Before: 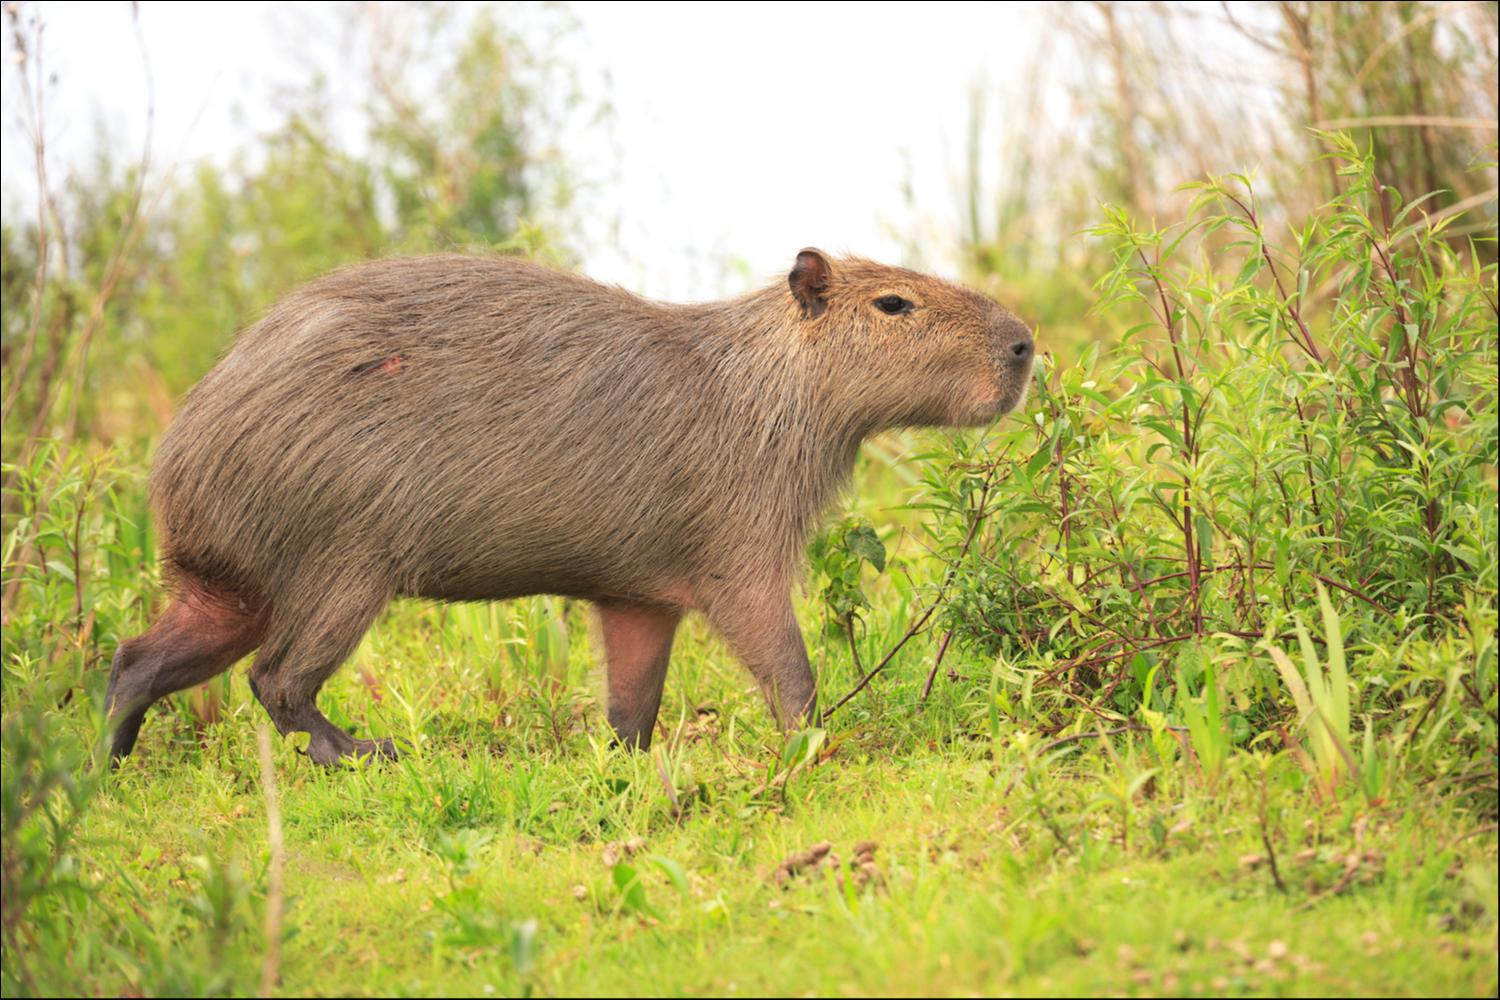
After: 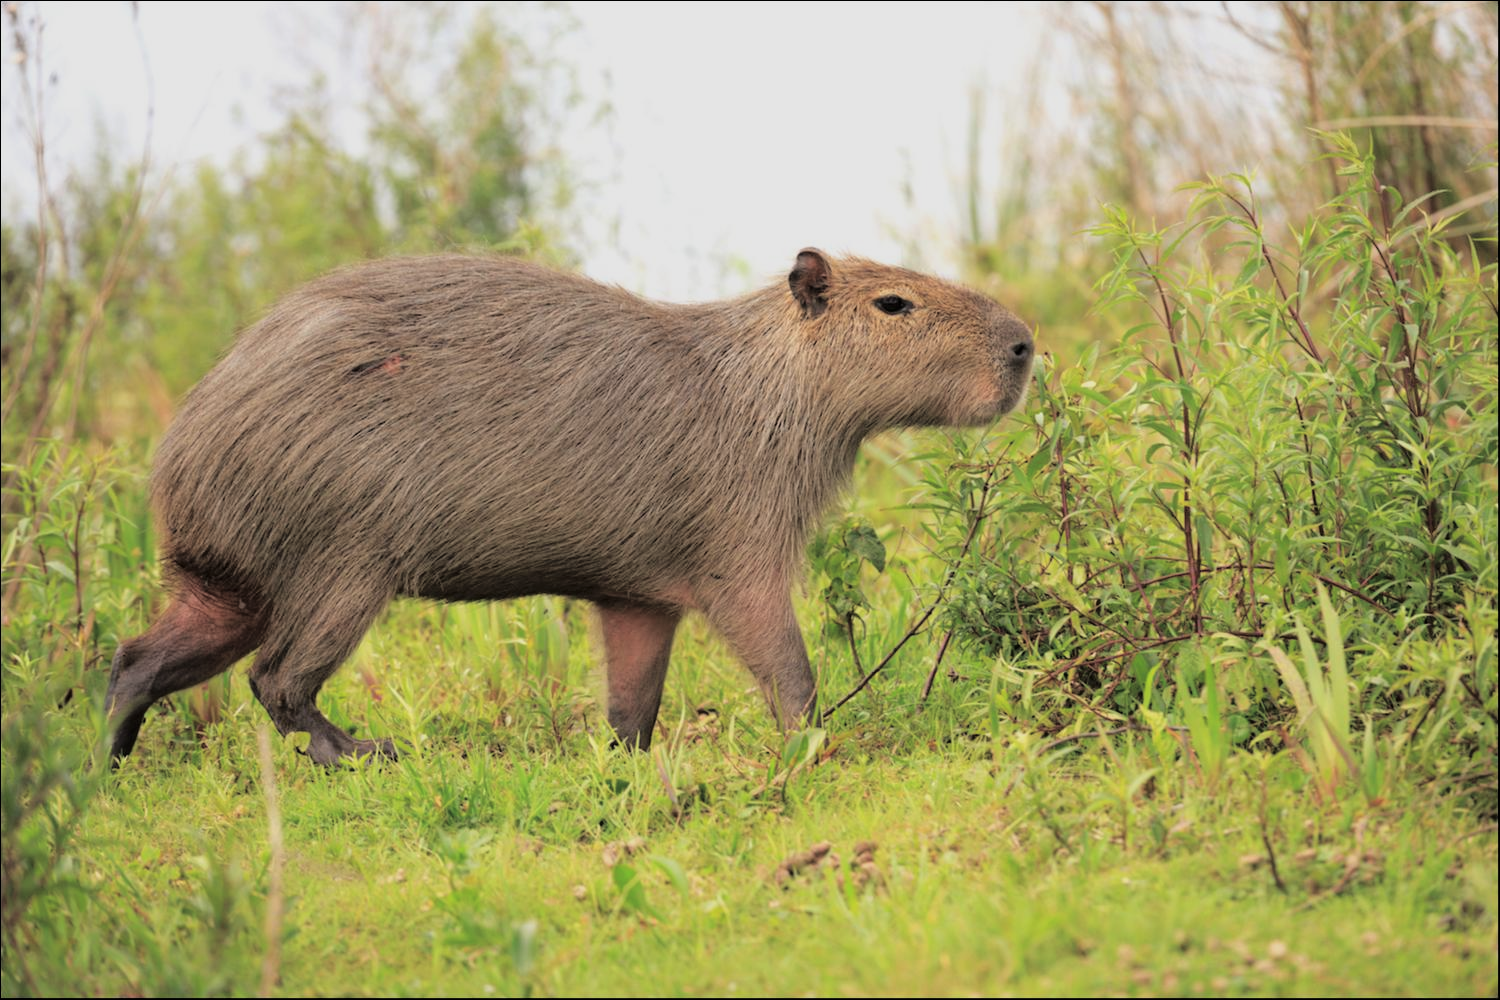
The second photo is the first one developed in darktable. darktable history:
fill light: exposure -2 EV, width 8.6
rgb levels: levels [[0.029, 0.461, 0.922], [0, 0.5, 1], [0, 0.5, 1]]
exposure: black level correction -0.036, exposure -0.497 EV, compensate highlight preservation false
